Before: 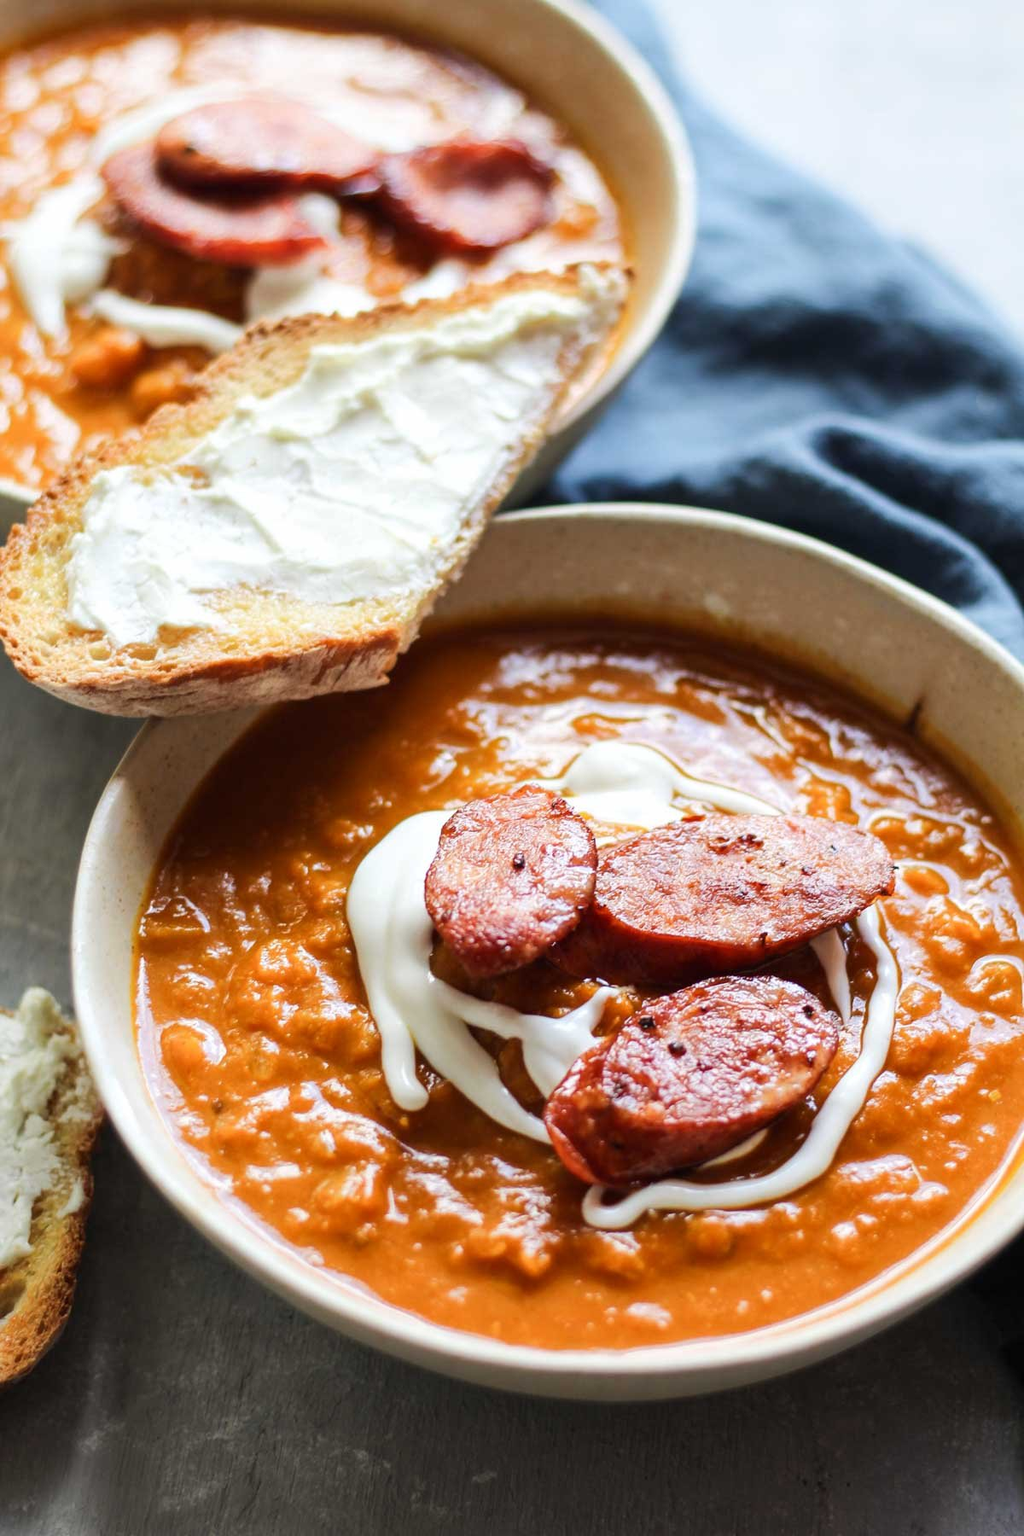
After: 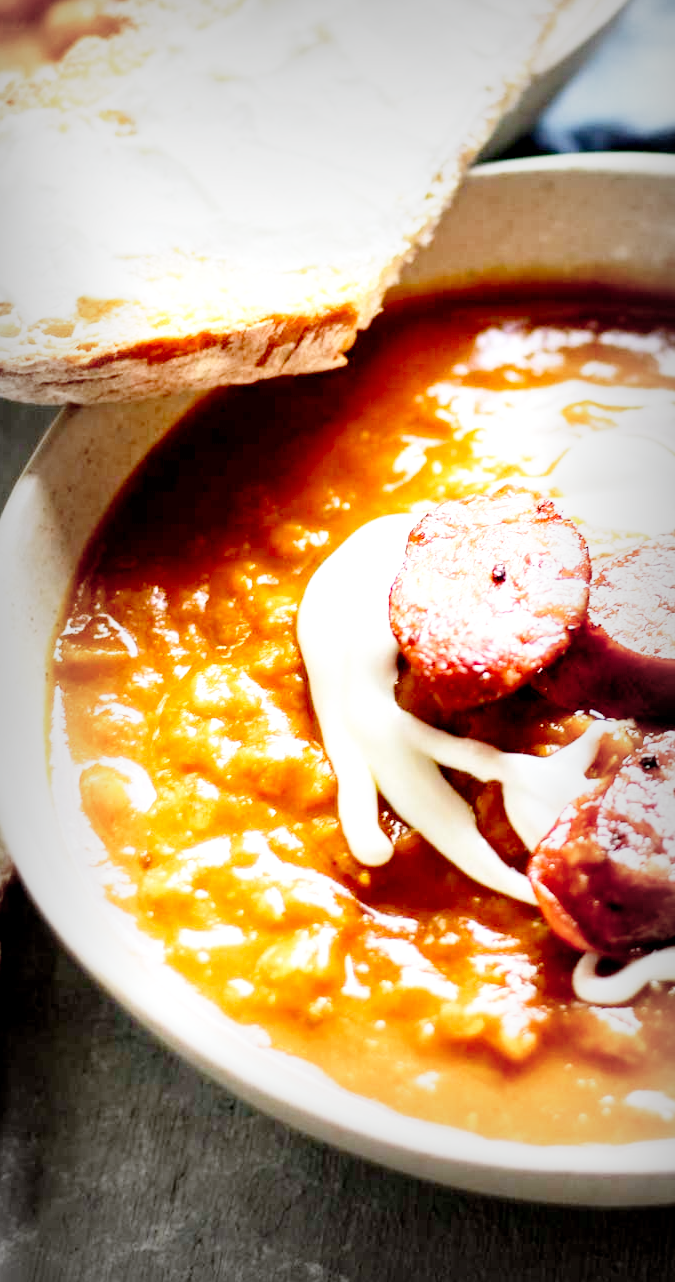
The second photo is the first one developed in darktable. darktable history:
base curve: curves: ch0 [(0, 0) (0.008, 0.007) (0.022, 0.029) (0.048, 0.089) (0.092, 0.197) (0.191, 0.399) (0.275, 0.534) (0.357, 0.65) (0.477, 0.78) (0.542, 0.833) (0.799, 0.973) (1, 1)], preserve colors none
exposure: black level correction 0.012, exposure 0.691 EV, compensate highlight preservation false
vignetting: fall-off start 54.03%, automatic ratio true, width/height ratio 1.317, shape 0.214
crop: left 9.122%, top 24.244%, right 34.348%, bottom 4.505%
